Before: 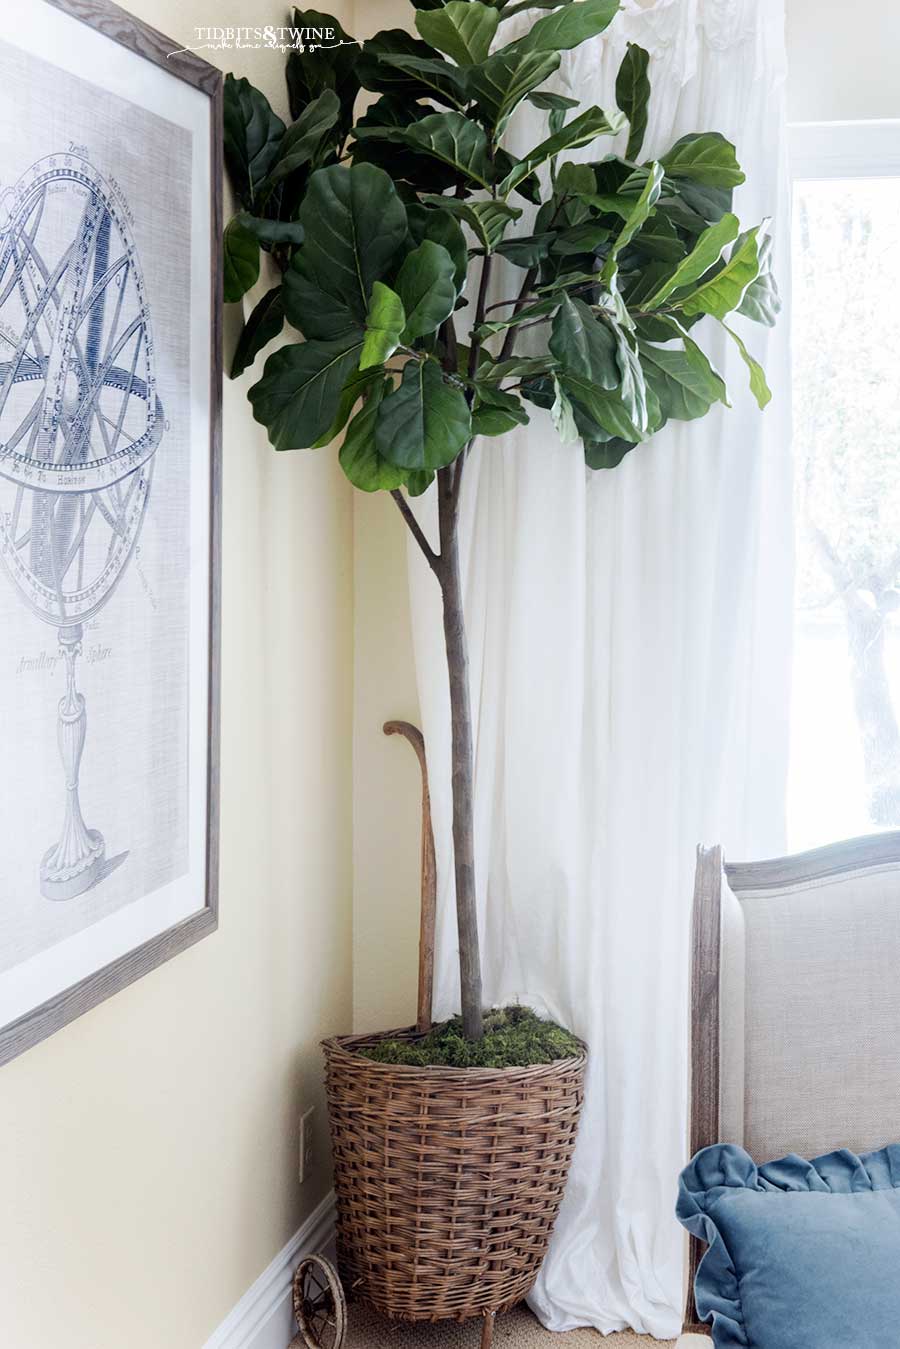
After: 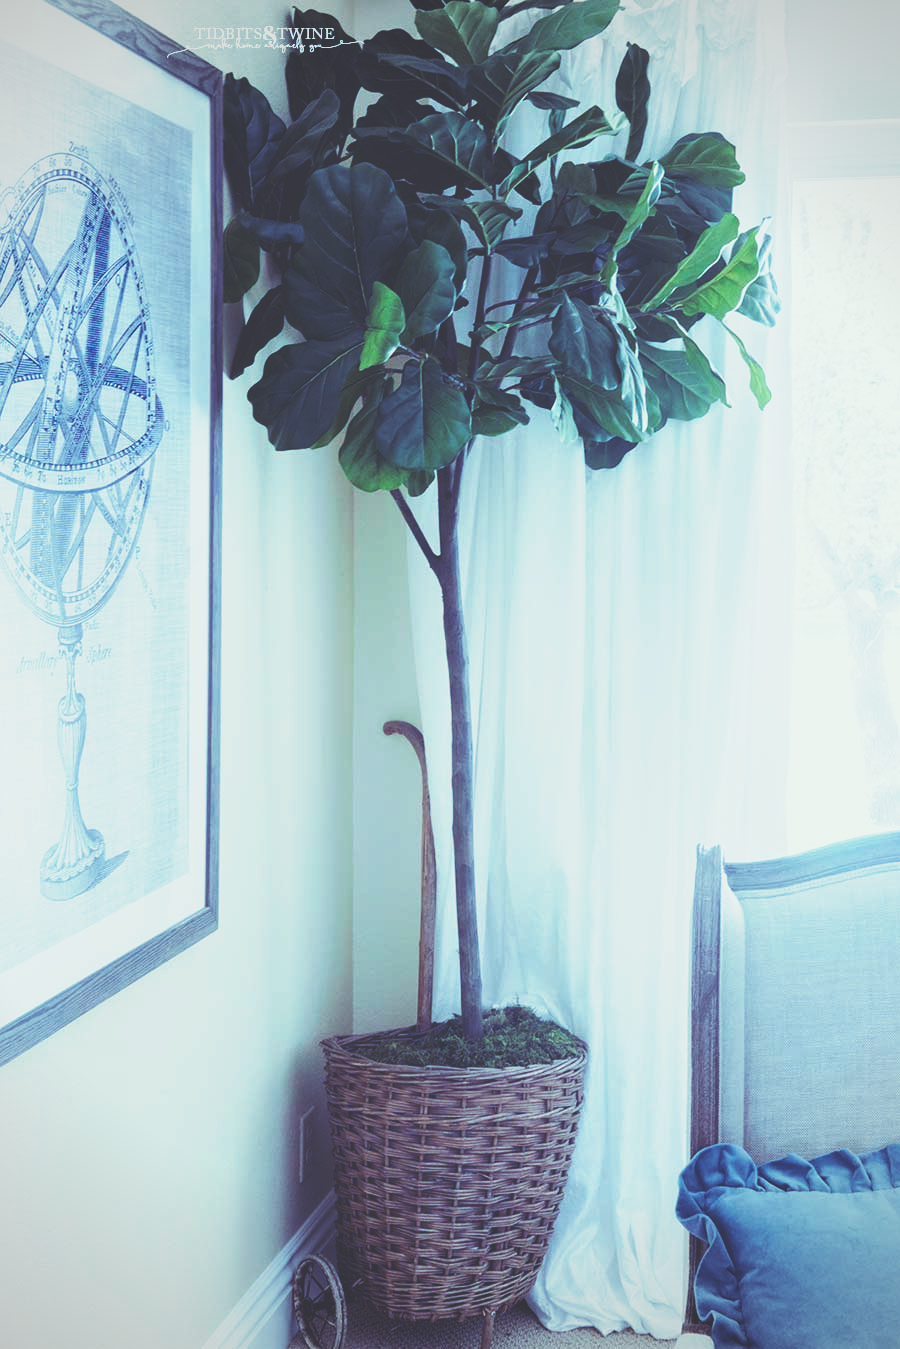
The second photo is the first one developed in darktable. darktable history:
vignetting: fall-off radius 60.92%
base curve: curves: ch0 [(0, 0) (0.088, 0.125) (0.176, 0.251) (0.354, 0.501) (0.613, 0.749) (1, 0.877)], preserve colors none
rgb curve: curves: ch0 [(0, 0.186) (0.314, 0.284) (0.576, 0.466) (0.805, 0.691) (0.936, 0.886)]; ch1 [(0, 0.186) (0.314, 0.284) (0.581, 0.534) (0.771, 0.746) (0.936, 0.958)]; ch2 [(0, 0.216) (0.275, 0.39) (1, 1)], mode RGB, independent channels, compensate middle gray true, preserve colors none
